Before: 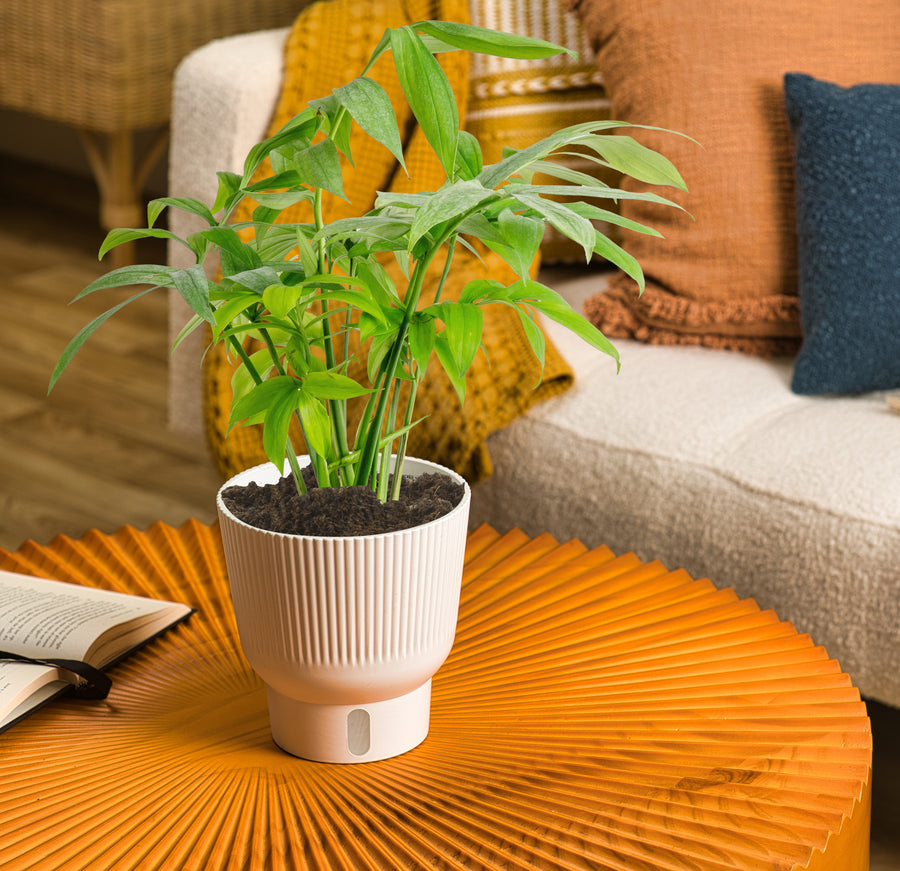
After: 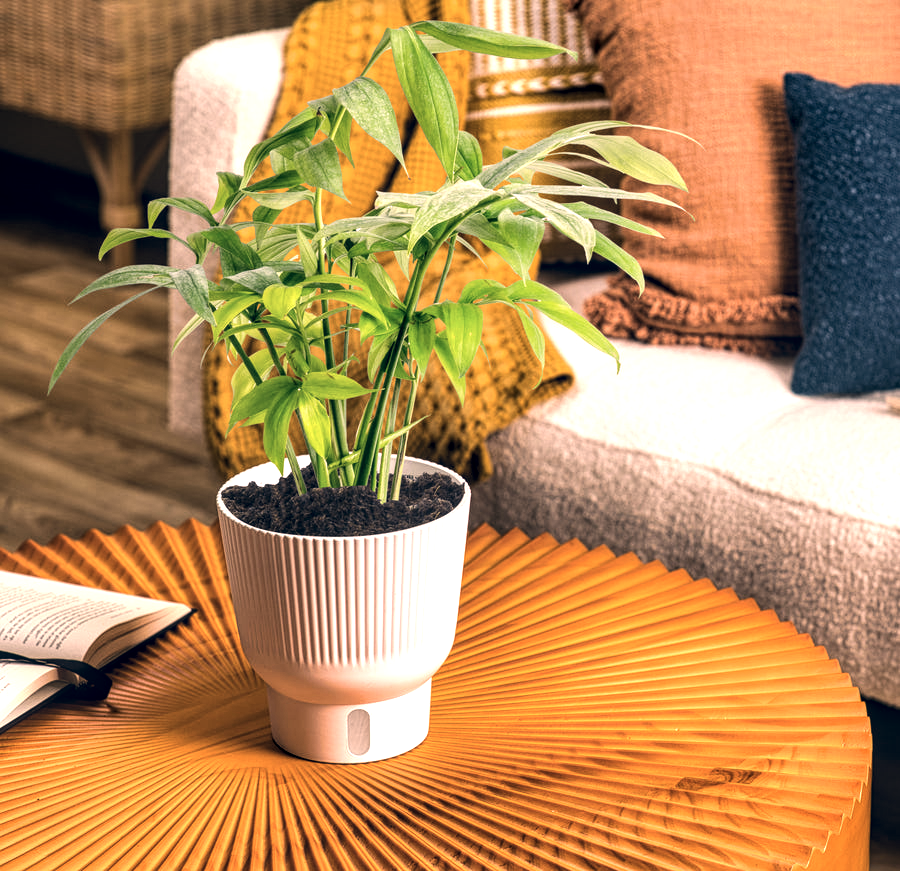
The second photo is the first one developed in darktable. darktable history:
tone equalizer: -8 EV -0.75 EV, -7 EV -0.7 EV, -6 EV -0.6 EV, -5 EV -0.4 EV, -3 EV 0.4 EV, -2 EV 0.6 EV, -1 EV 0.7 EV, +0 EV 0.75 EV, edges refinement/feathering 500, mask exposure compensation -1.57 EV, preserve details no
color correction: highlights a* 14.46, highlights b* 5.85, shadows a* -5.53, shadows b* -15.24, saturation 0.85
local contrast: highlights 40%, shadows 60%, detail 136%, midtone range 0.514
